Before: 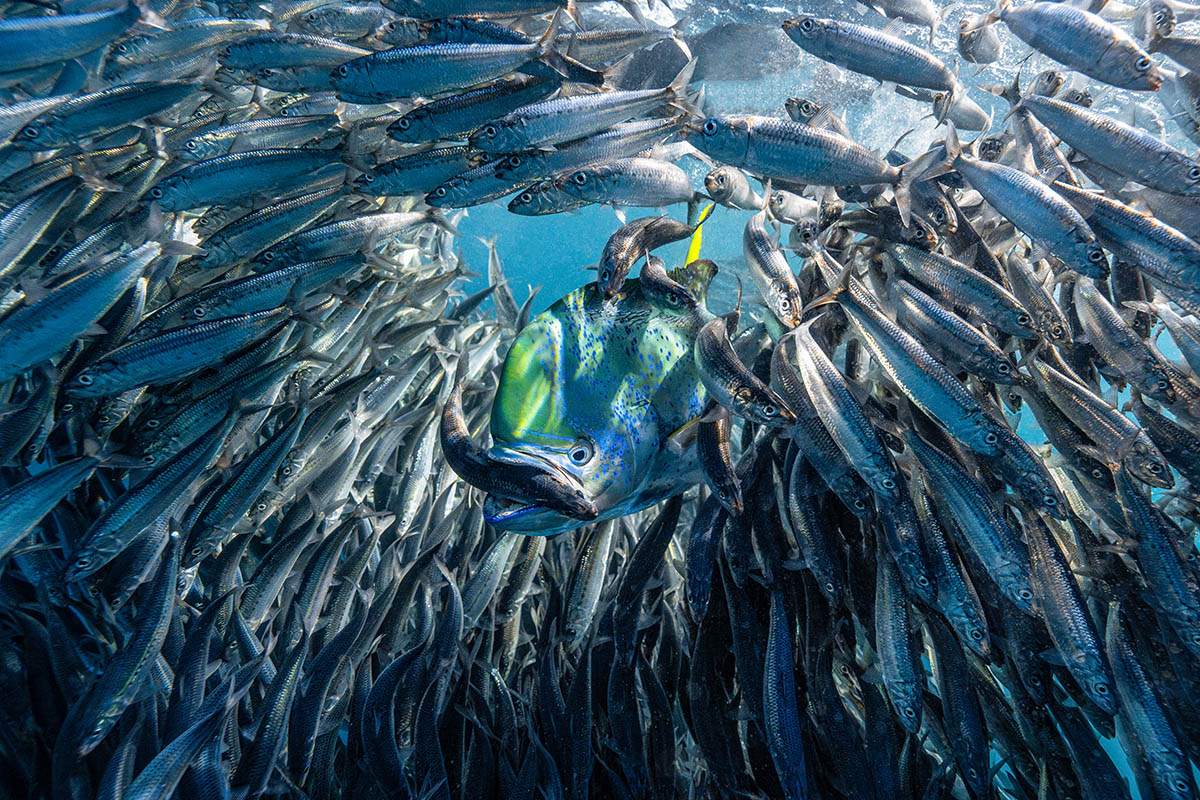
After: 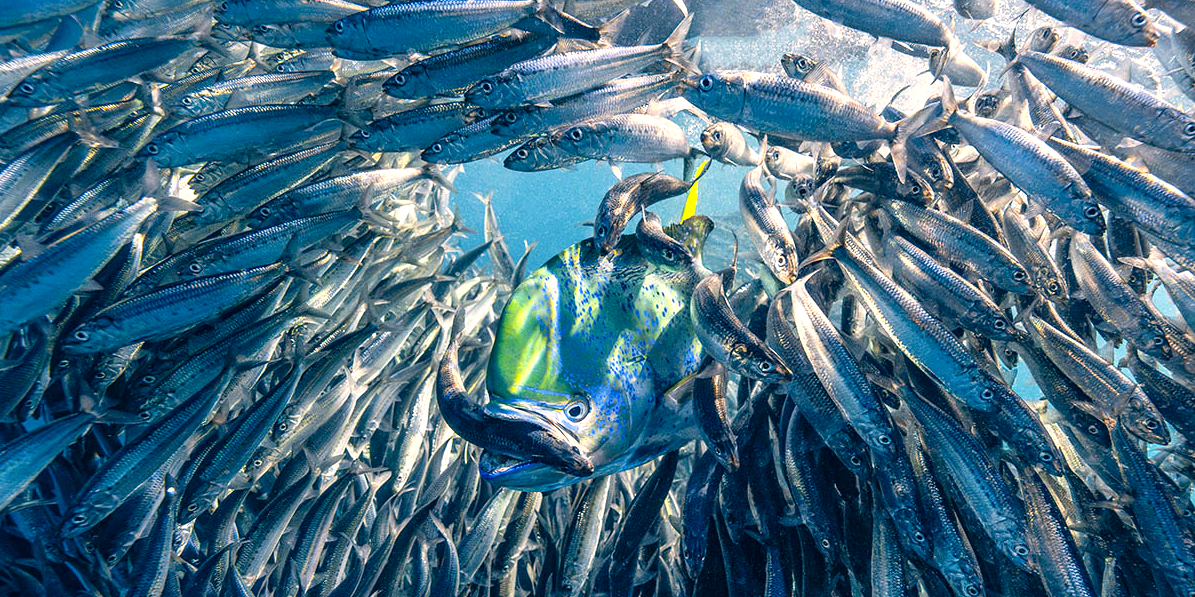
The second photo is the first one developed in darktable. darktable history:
exposure: black level correction 0.001, exposure 0.499 EV, compensate highlight preservation false
color correction: highlights a* 10.33, highlights b* 14.1, shadows a* -10.15, shadows b* -14.8
crop: left 0.389%, top 5.521%, bottom 19.842%
